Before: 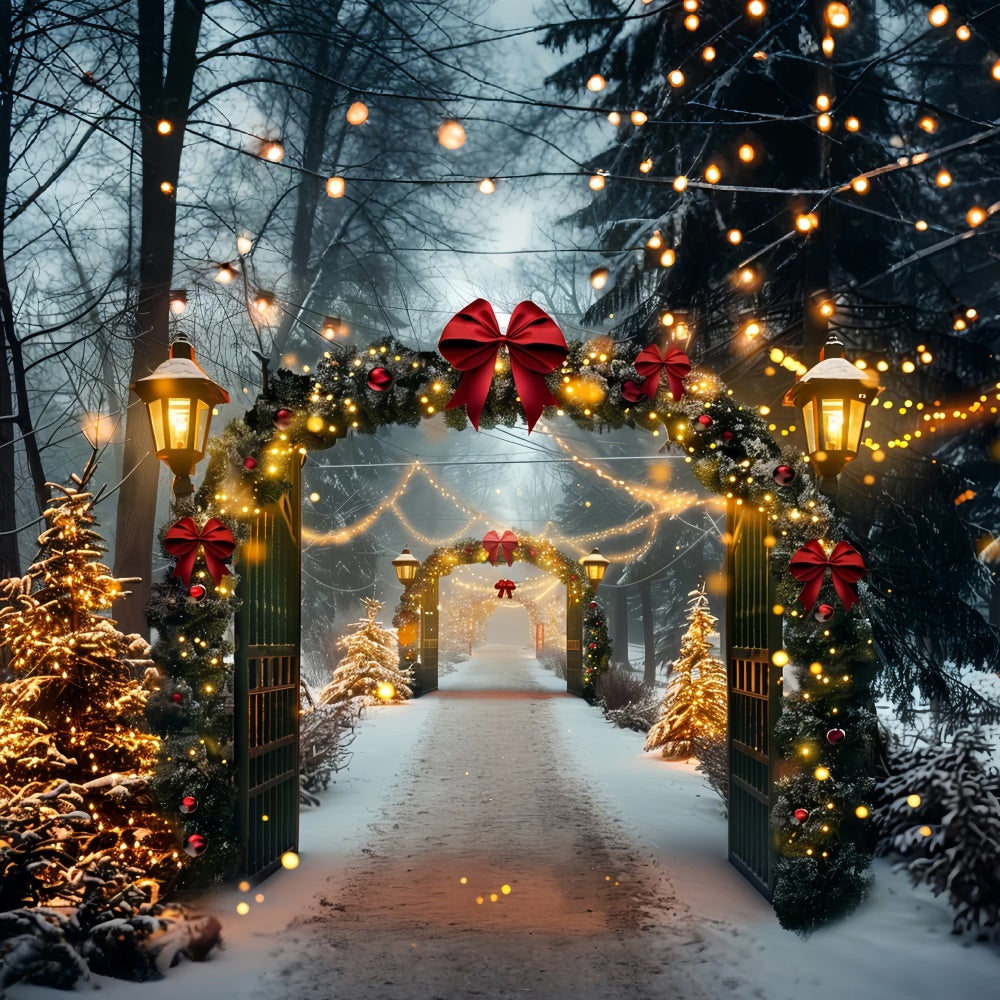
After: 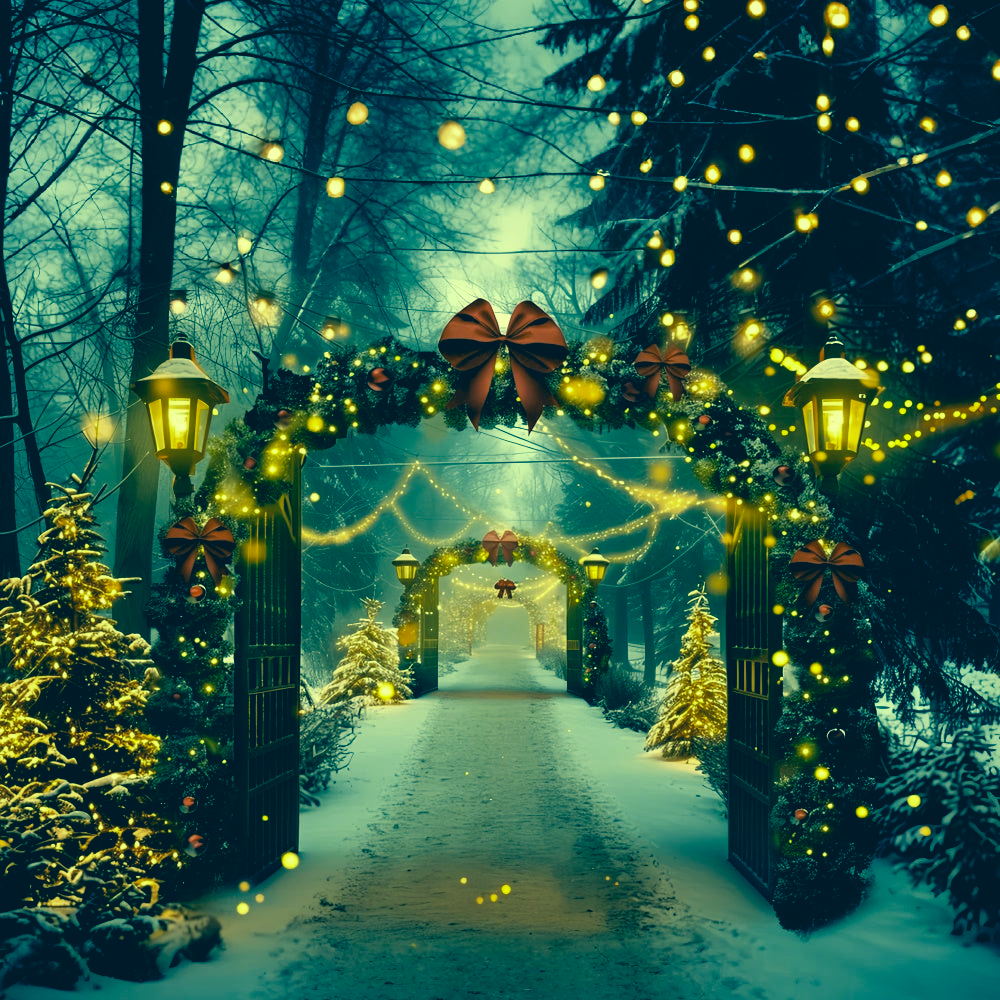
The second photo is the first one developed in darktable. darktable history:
color correction: highlights a* -15.28, highlights b* 39.53, shadows a* -39.88, shadows b* -25.85
filmic rgb: black relative exposure -7.97 EV, white relative exposure 2.18 EV, hardness 6.9
tone equalizer: -8 EV 0.244 EV, -7 EV 0.393 EV, -6 EV 0.419 EV, -5 EV 0.254 EV, -3 EV -0.282 EV, -2 EV -0.416 EV, -1 EV -0.394 EV, +0 EV -0.245 EV, edges refinement/feathering 500, mask exposure compensation -1.57 EV, preserve details no
